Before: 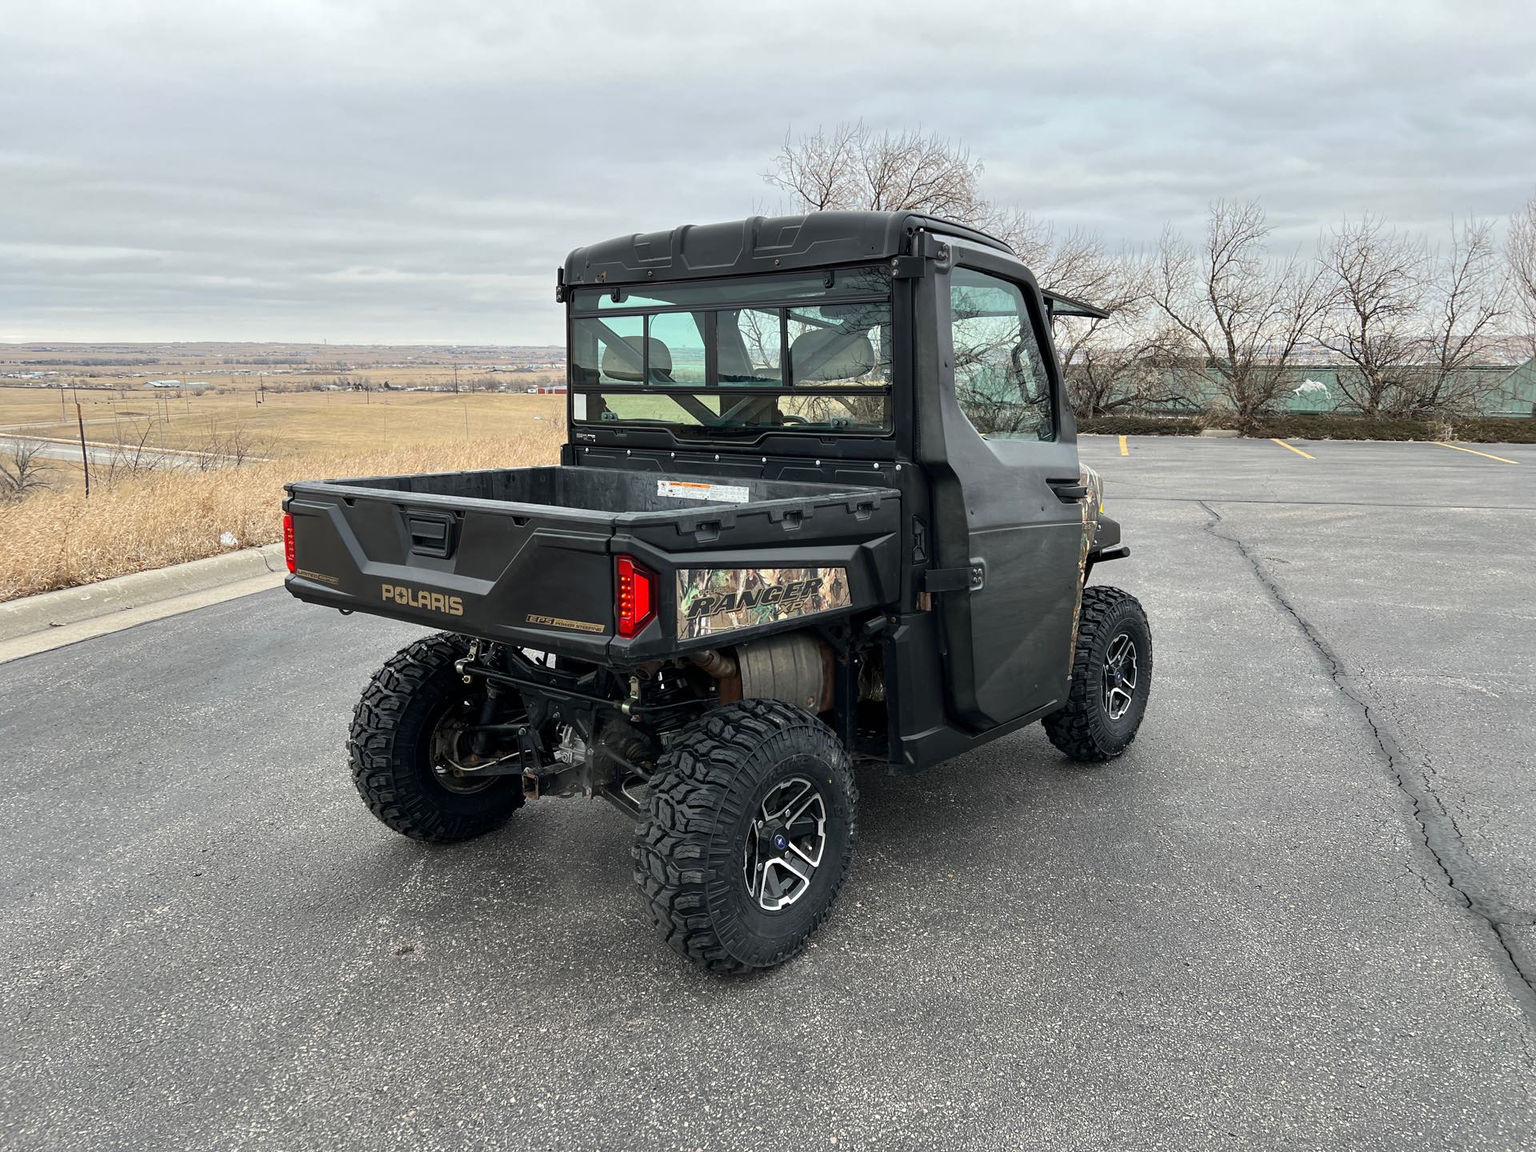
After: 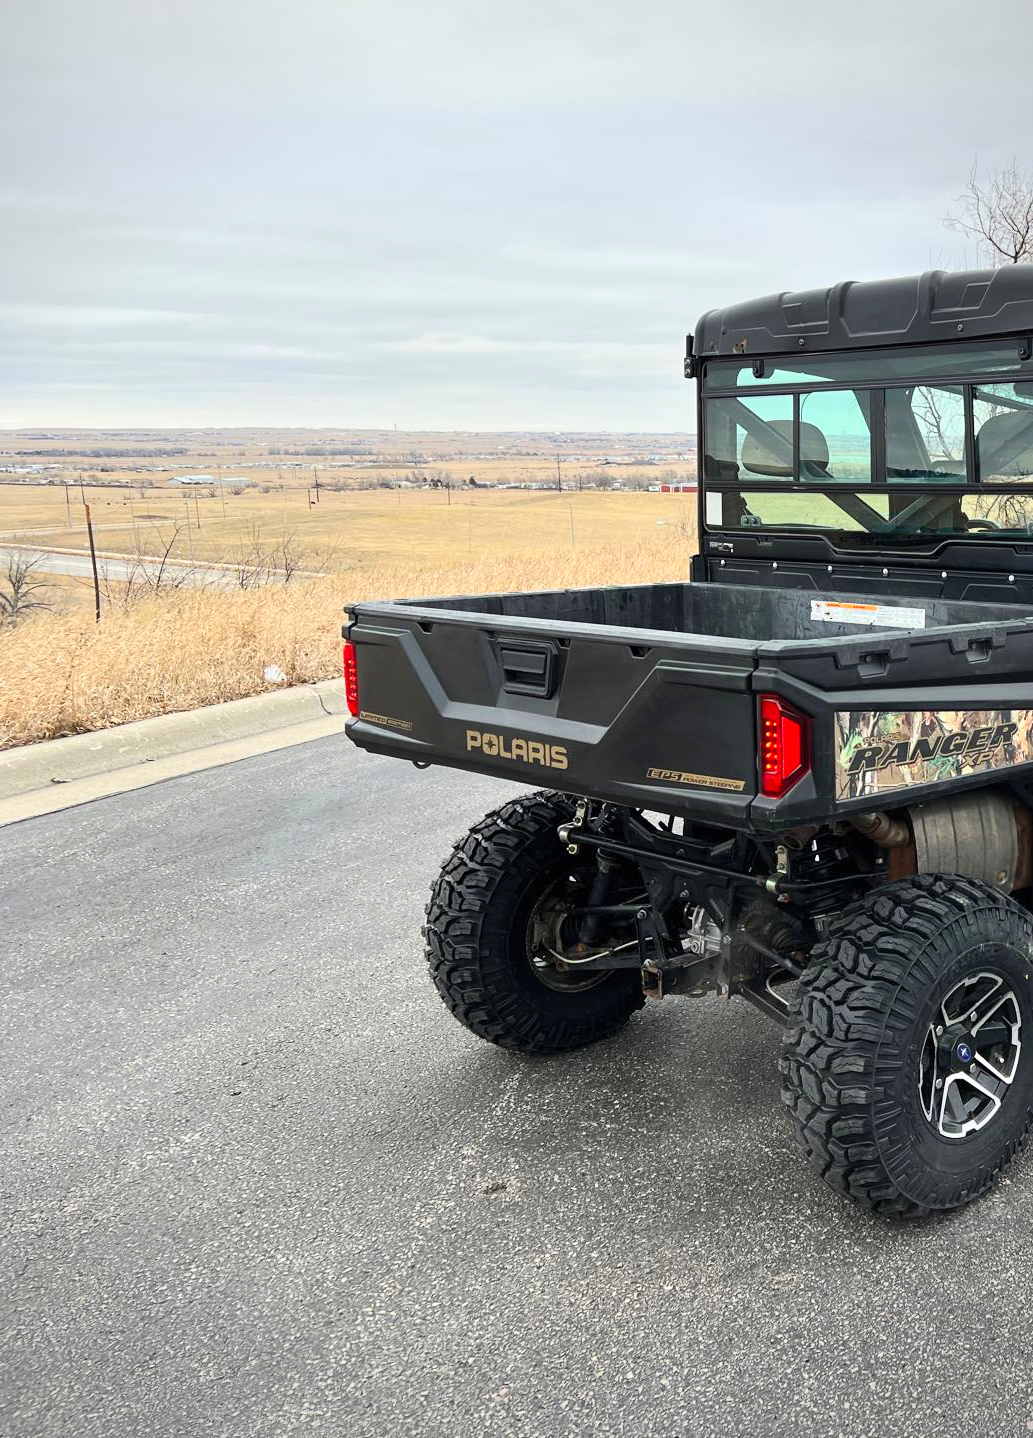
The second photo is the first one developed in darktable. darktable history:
vignetting: fall-off radius 60.92%
contrast brightness saturation: contrast 0.2, brightness 0.16, saturation 0.22
crop: left 0.587%, right 45.588%, bottom 0.086%
